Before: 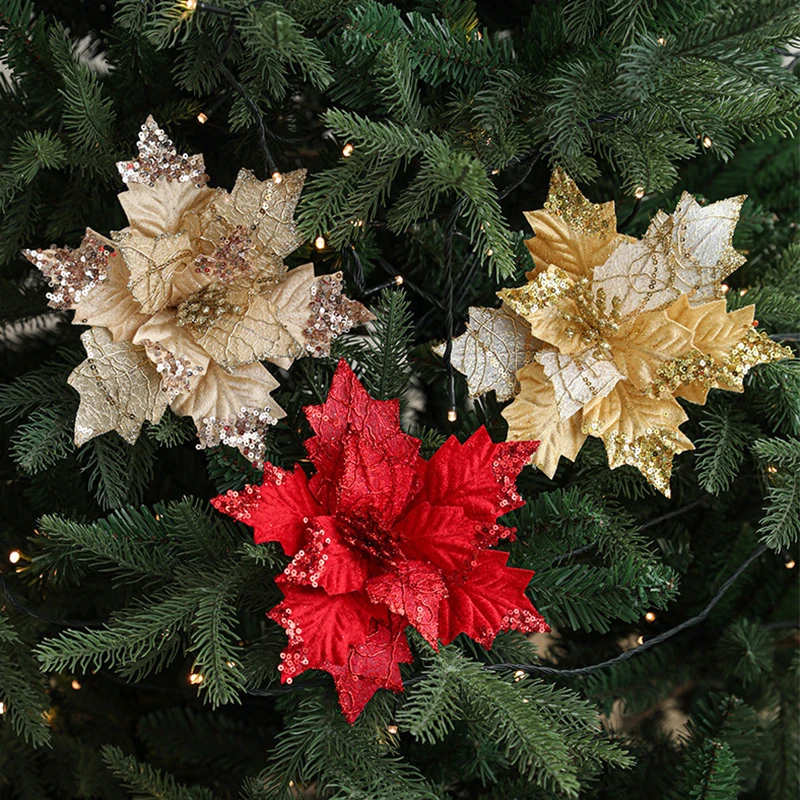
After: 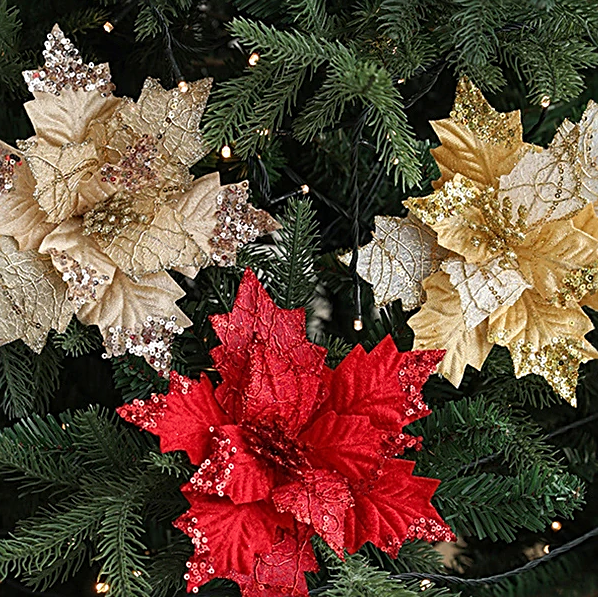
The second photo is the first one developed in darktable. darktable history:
crop and rotate: left 11.838%, top 11.464%, right 13.396%, bottom 13.798%
sharpen: amount 0.539
